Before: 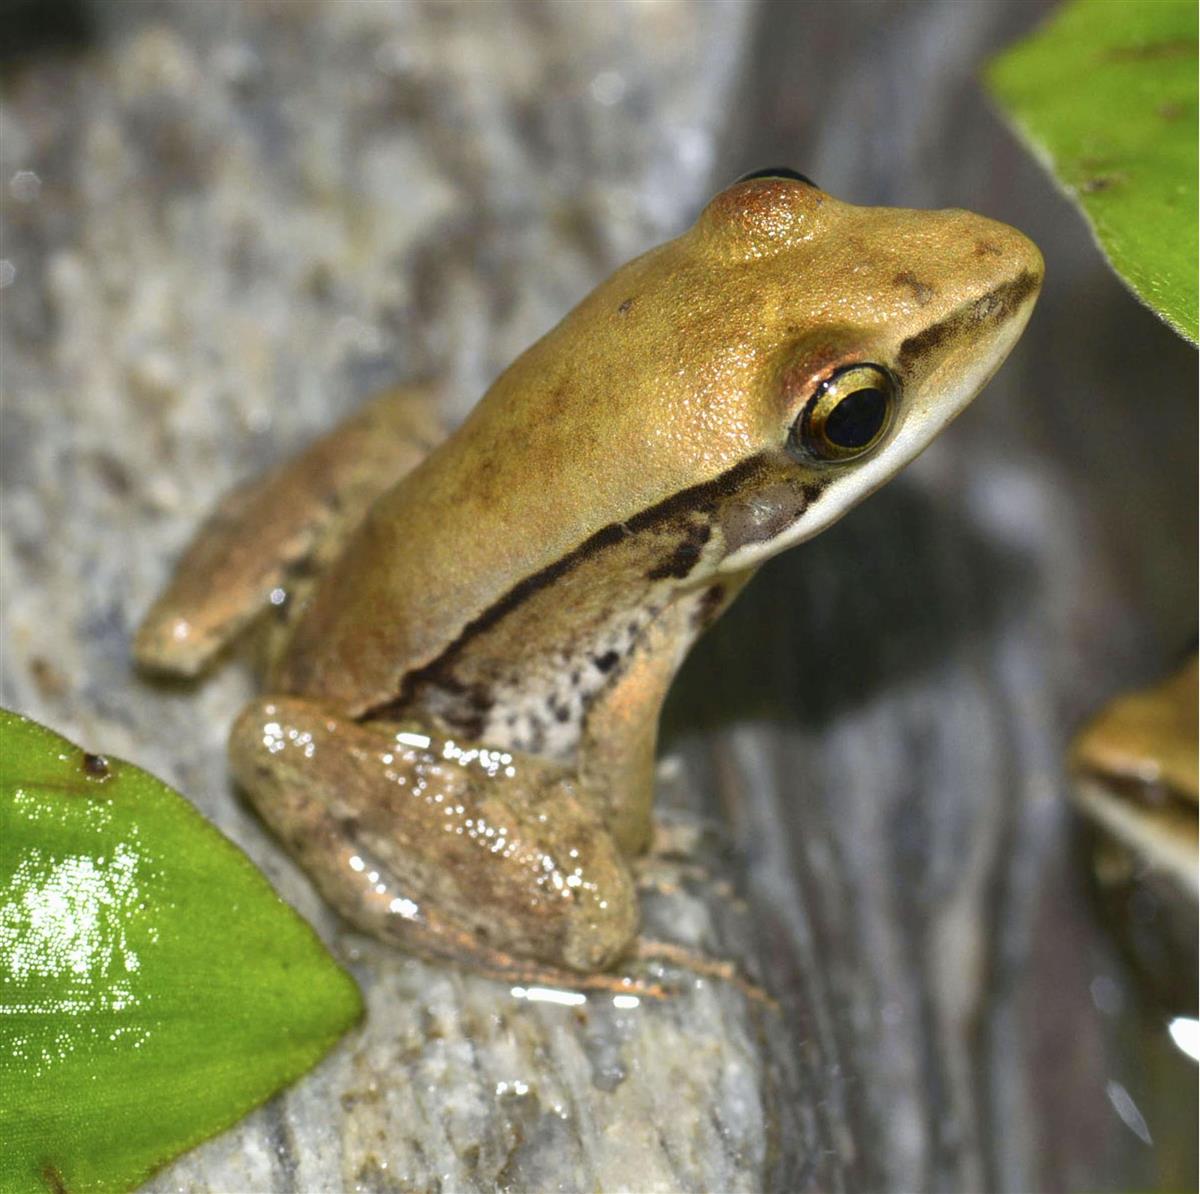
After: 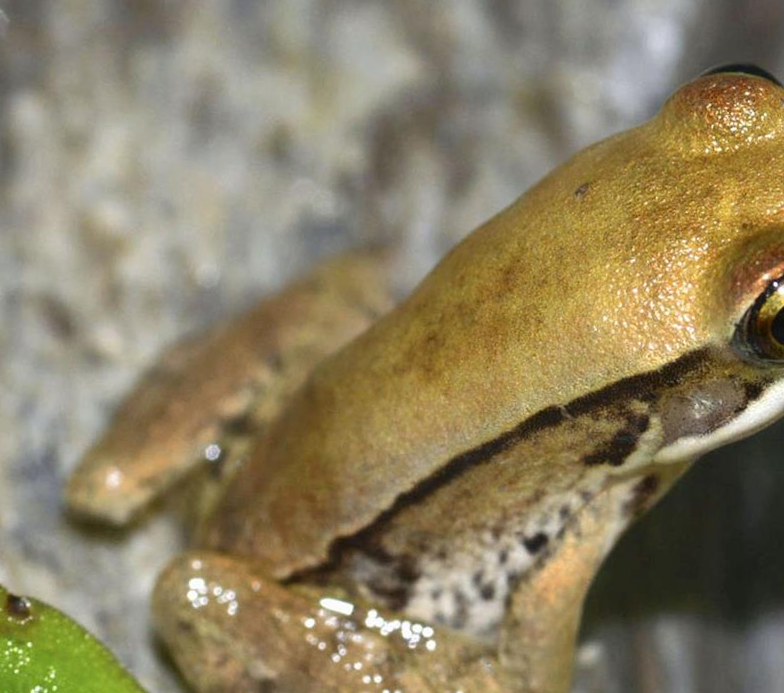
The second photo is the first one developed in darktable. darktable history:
crop and rotate: angle -4.47°, left 2.19%, top 7.012%, right 27.501%, bottom 30.519%
